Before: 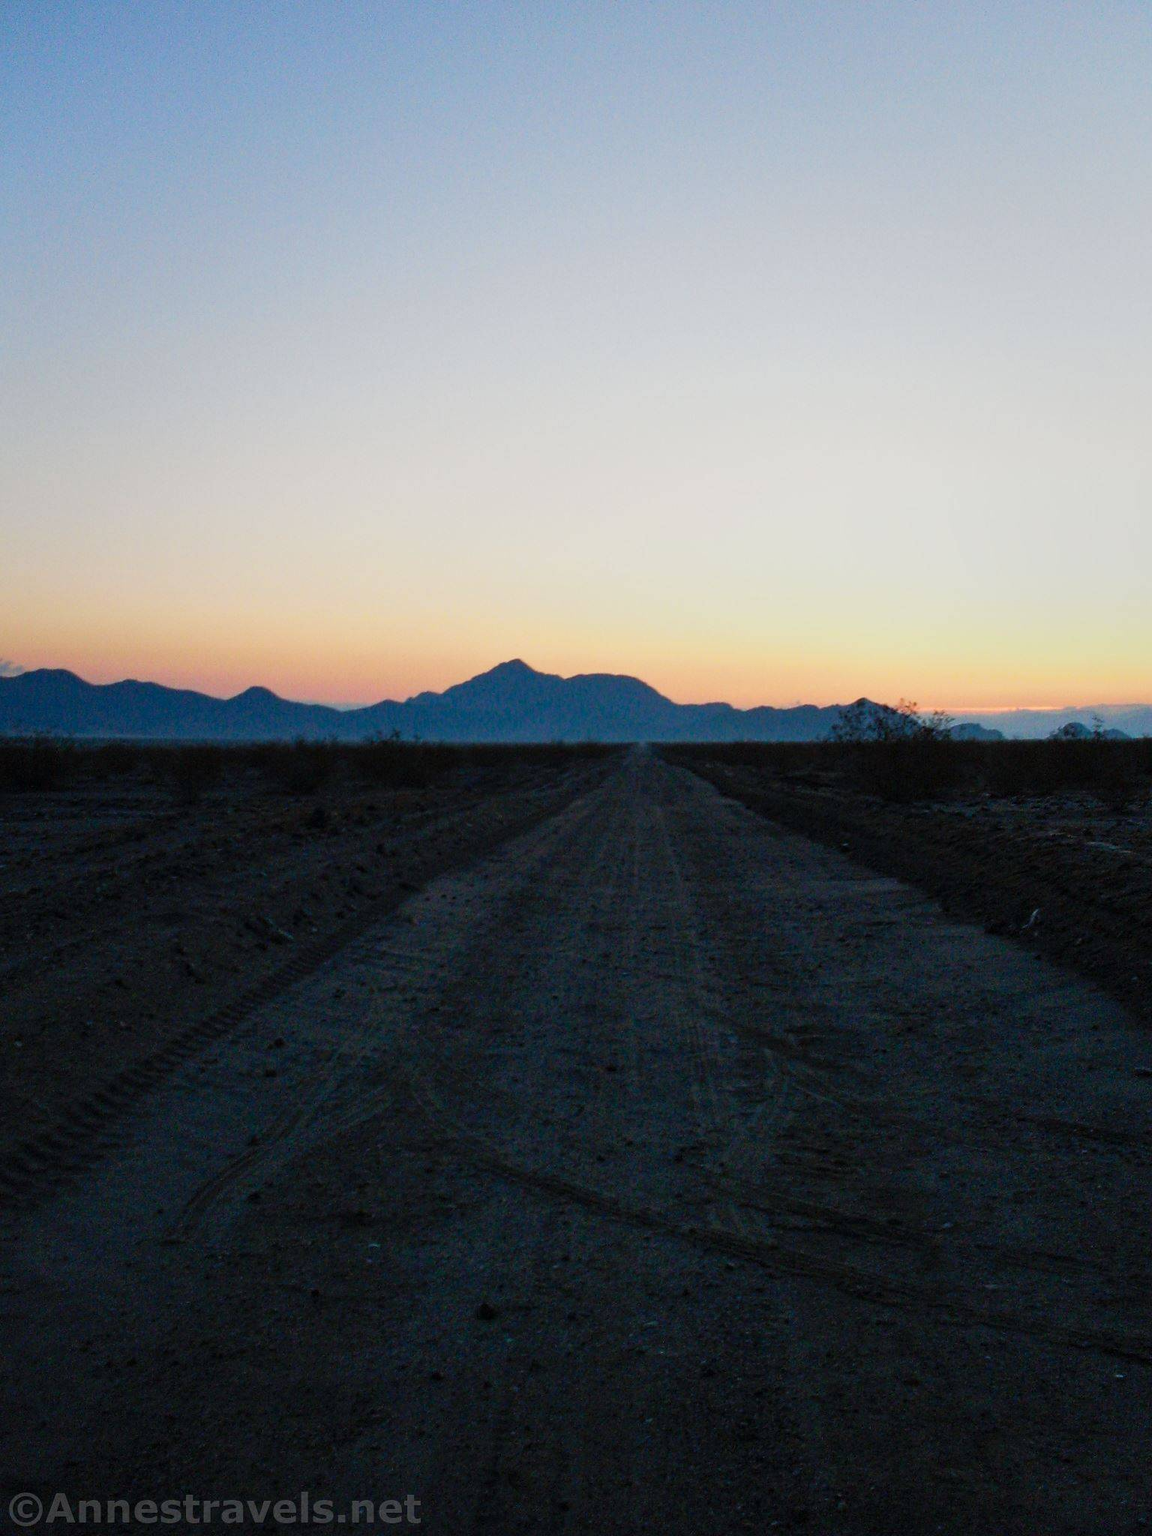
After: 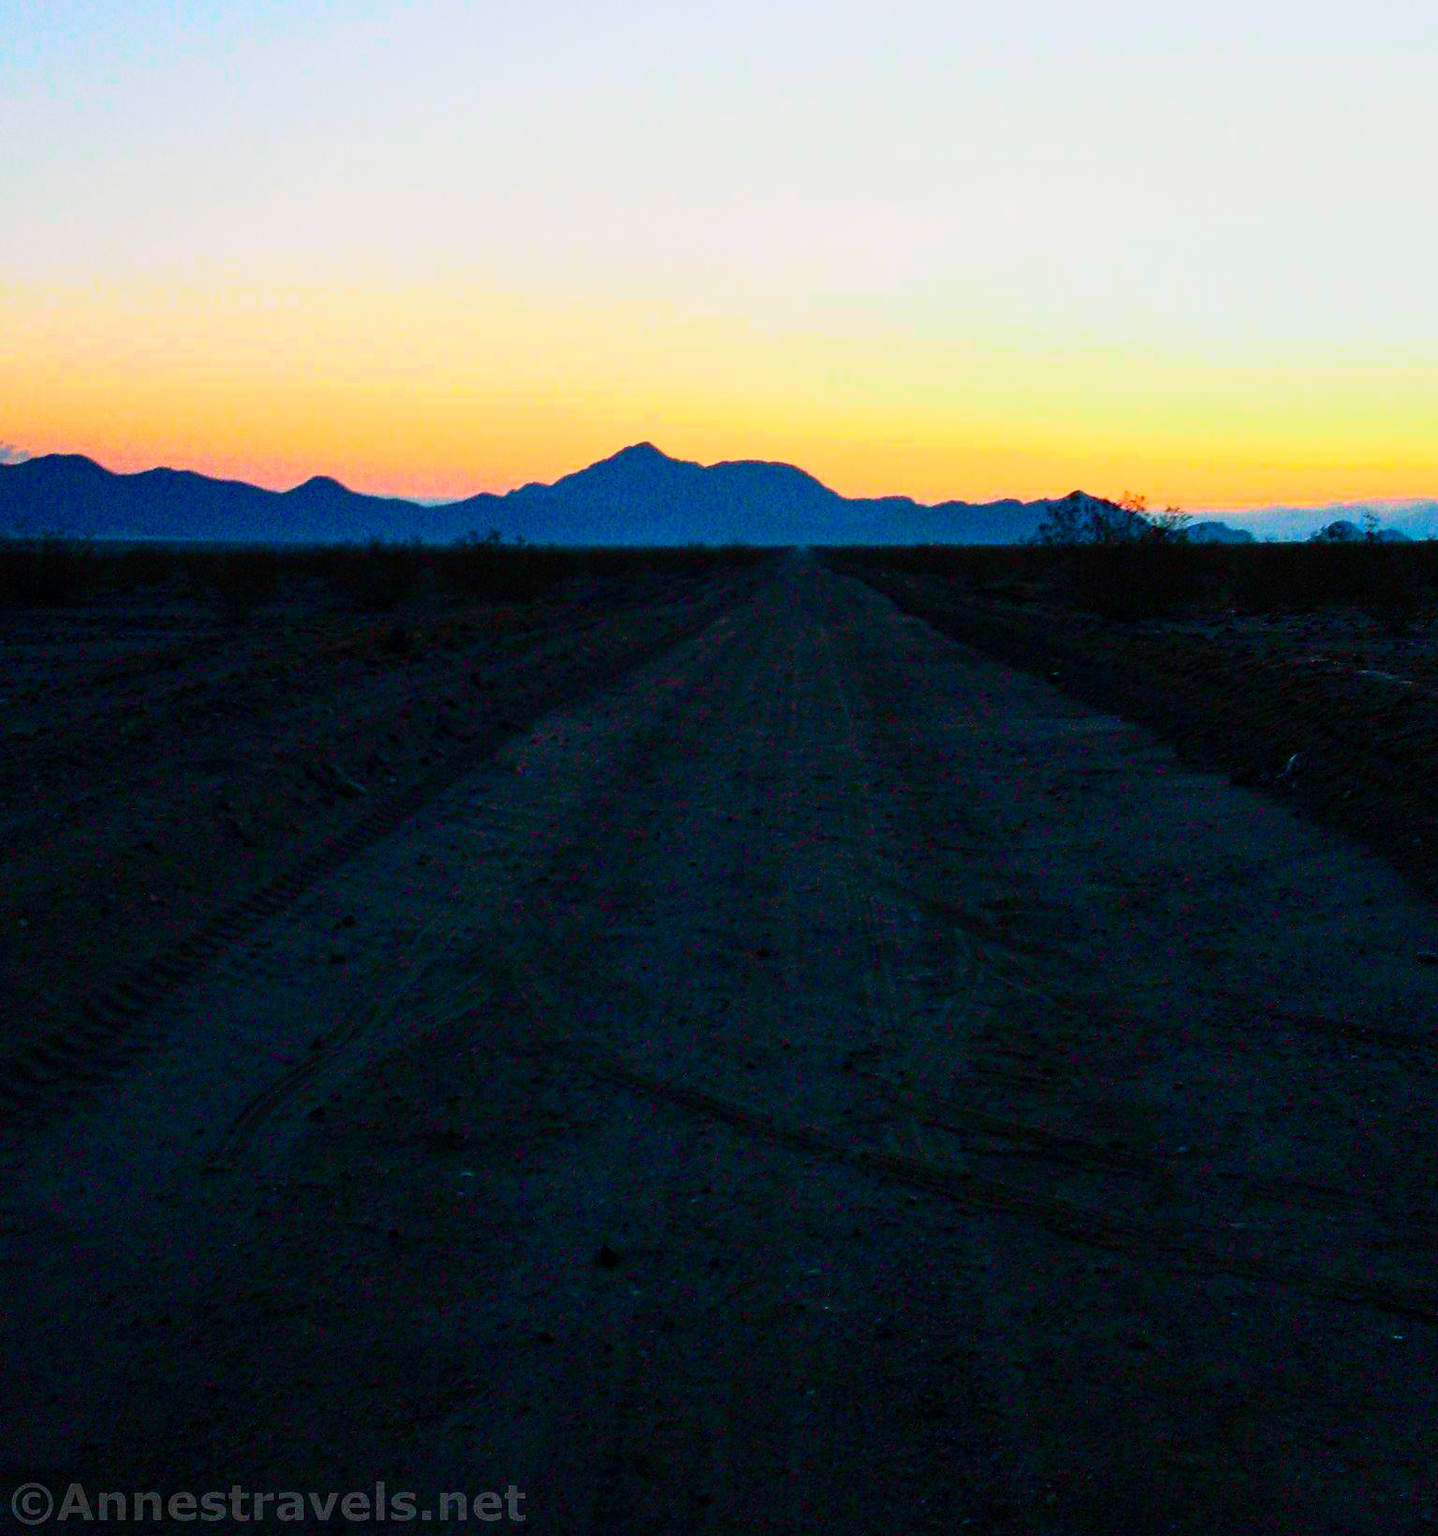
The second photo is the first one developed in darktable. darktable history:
tone curve: curves: ch0 [(0, 0) (0.046, 0.031) (0.163, 0.114) (0.391, 0.432) (0.488, 0.561) (0.695, 0.839) (0.785, 0.904) (1, 0.965)]; ch1 [(0, 0) (0.248, 0.252) (0.427, 0.412) (0.482, 0.462) (0.499, 0.497) (0.518, 0.52) (0.535, 0.577) (0.585, 0.623) (0.679, 0.743) (0.788, 0.809) (1, 1)]; ch2 [(0, 0) (0.313, 0.262) (0.427, 0.417) (0.473, 0.47) (0.503, 0.503) (0.523, 0.515) (0.557, 0.596) (0.598, 0.646) (0.708, 0.771) (1, 1)], color space Lab, independent channels, preserve colors none
crop and rotate: top 19.913%
exposure: black level correction 0.001, compensate exposure bias true, compensate highlight preservation false
color balance rgb: perceptual saturation grading › global saturation 31.196%, global vibrance 41.788%
